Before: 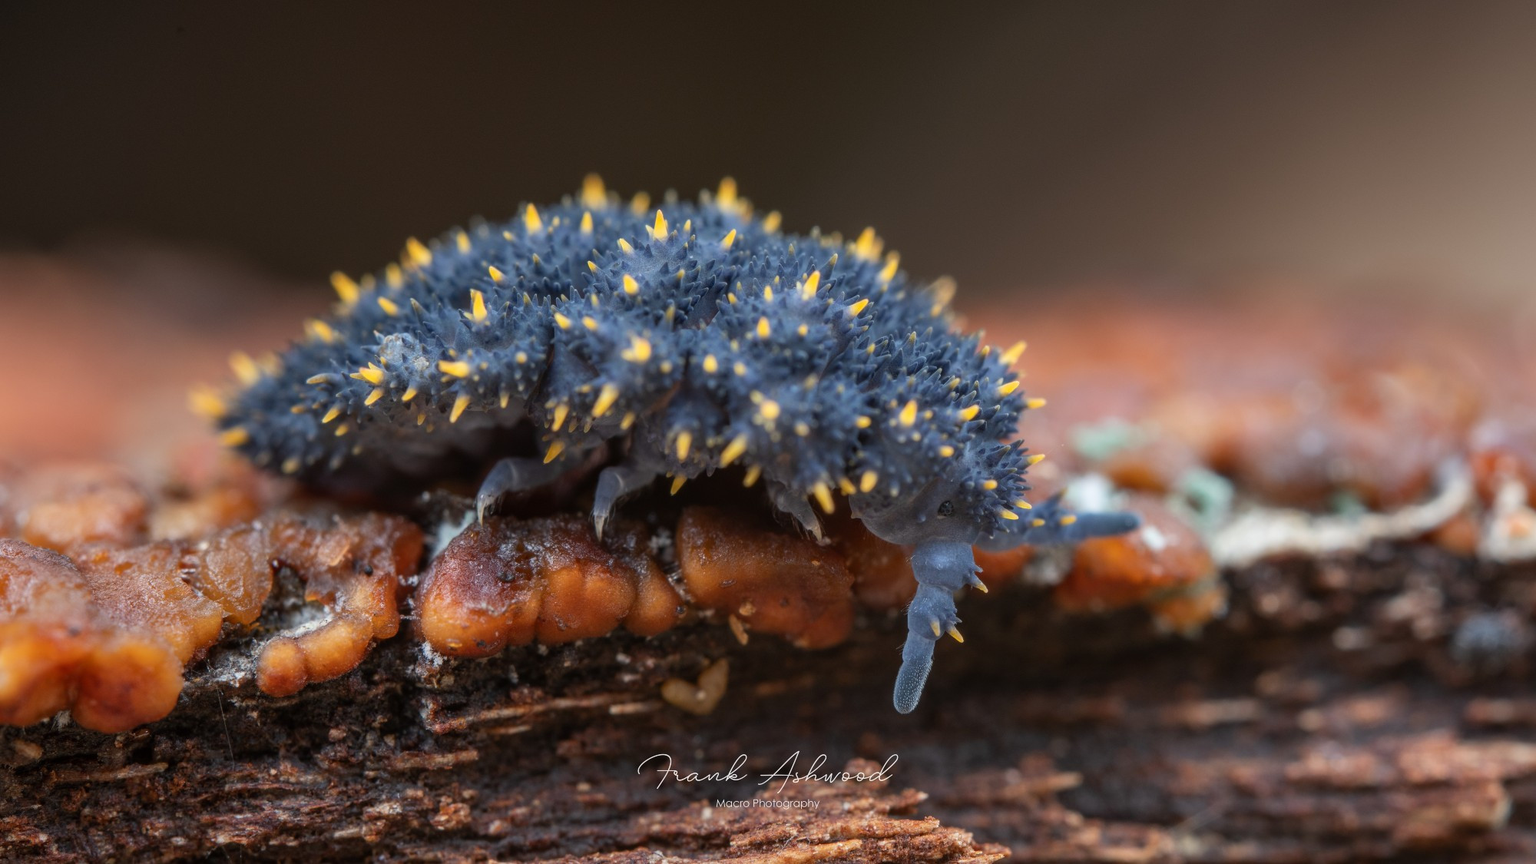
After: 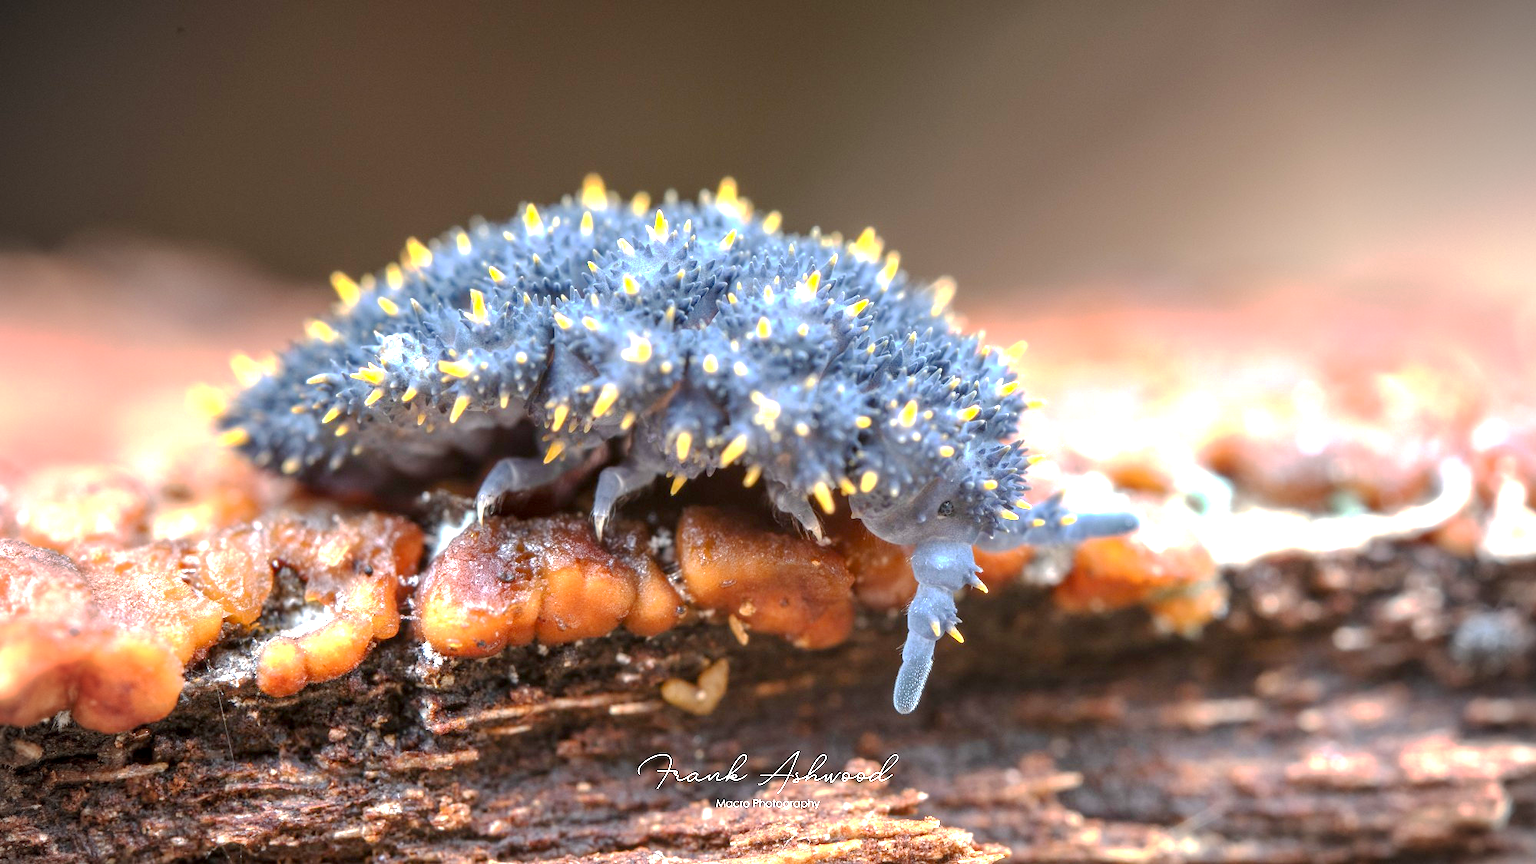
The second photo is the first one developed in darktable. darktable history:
base curve: curves: ch0 [(0, 0) (0.235, 0.266) (0.503, 0.496) (0.786, 0.72) (1, 1)], preserve colors none
exposure: black level correction 0.001, exposure 1.857 EV, compensate highlight preservation false
vignetting: fall-off radius 46.13%
